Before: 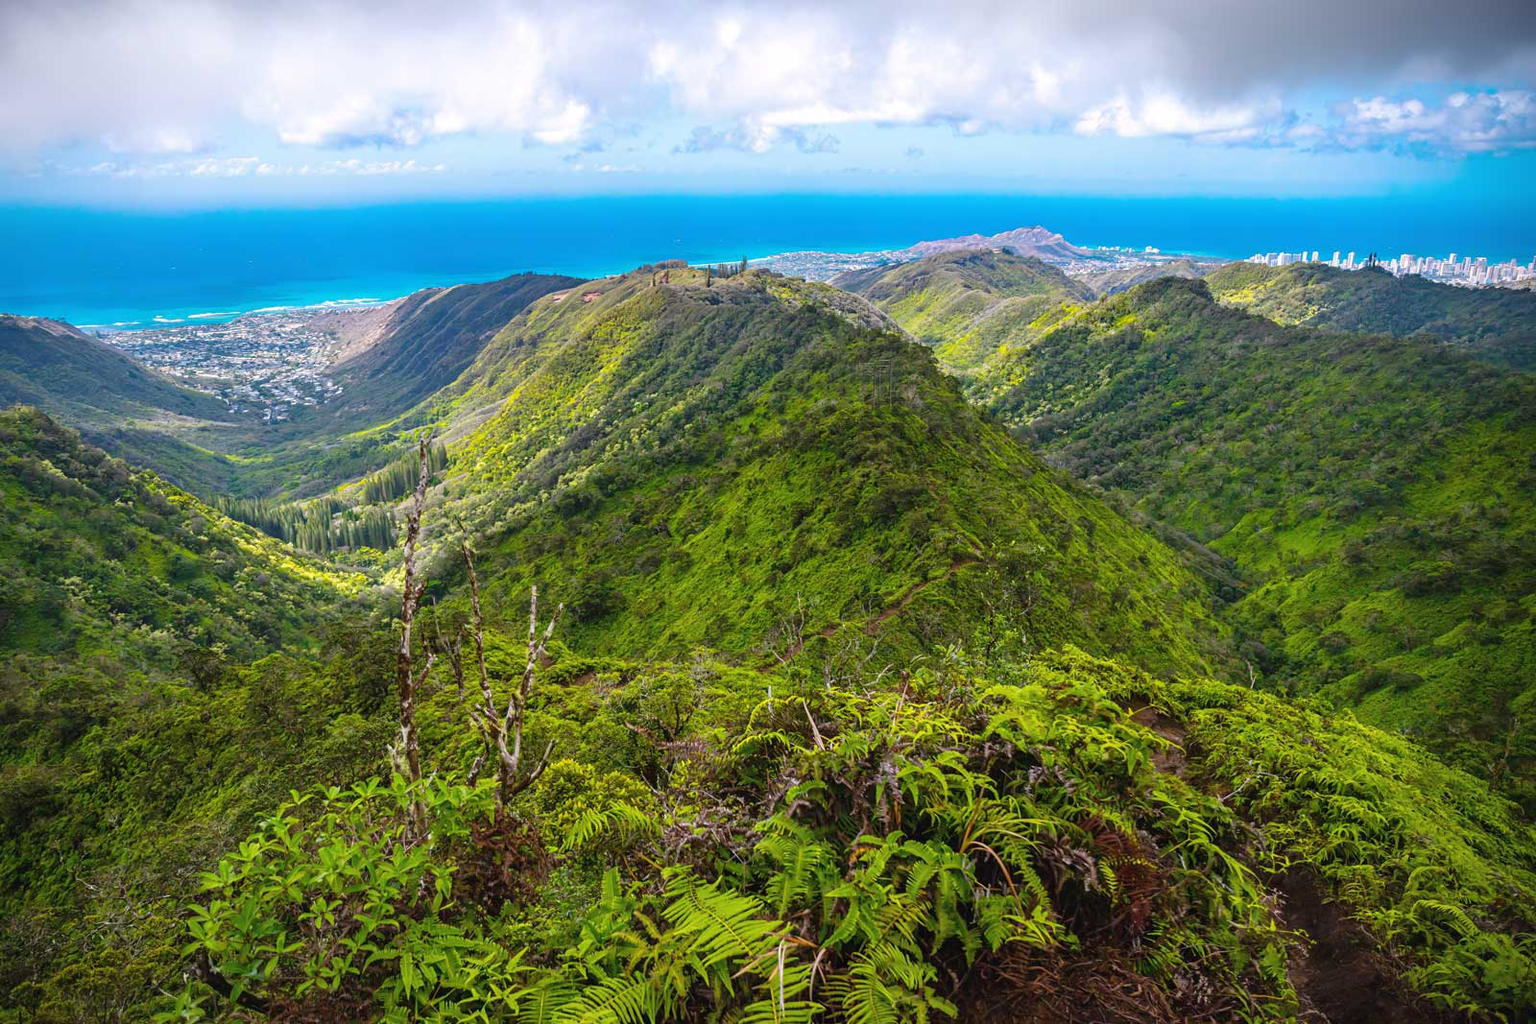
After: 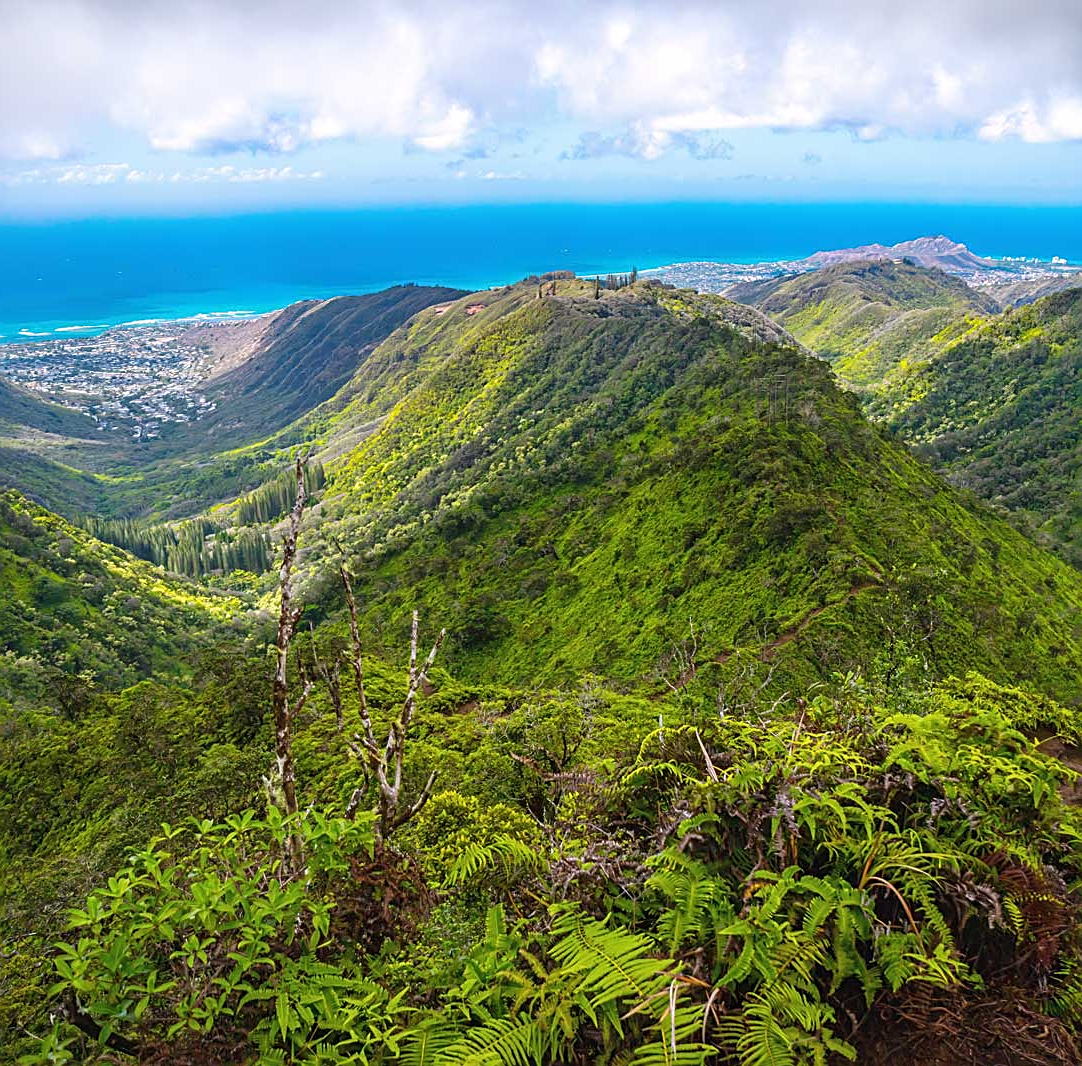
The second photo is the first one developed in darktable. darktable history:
crop and rotate: left 8.826%, right 23.515%
sharpen: on, module defaults
